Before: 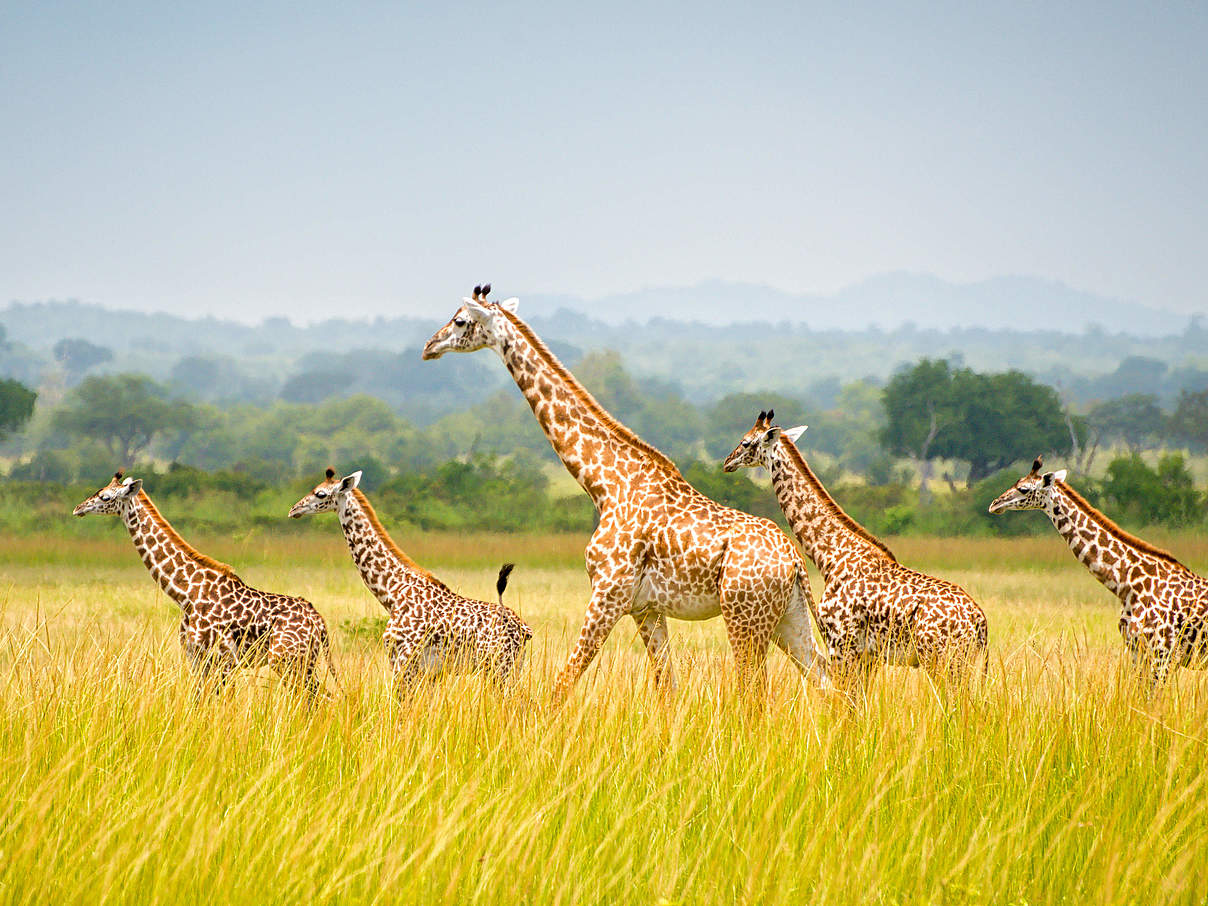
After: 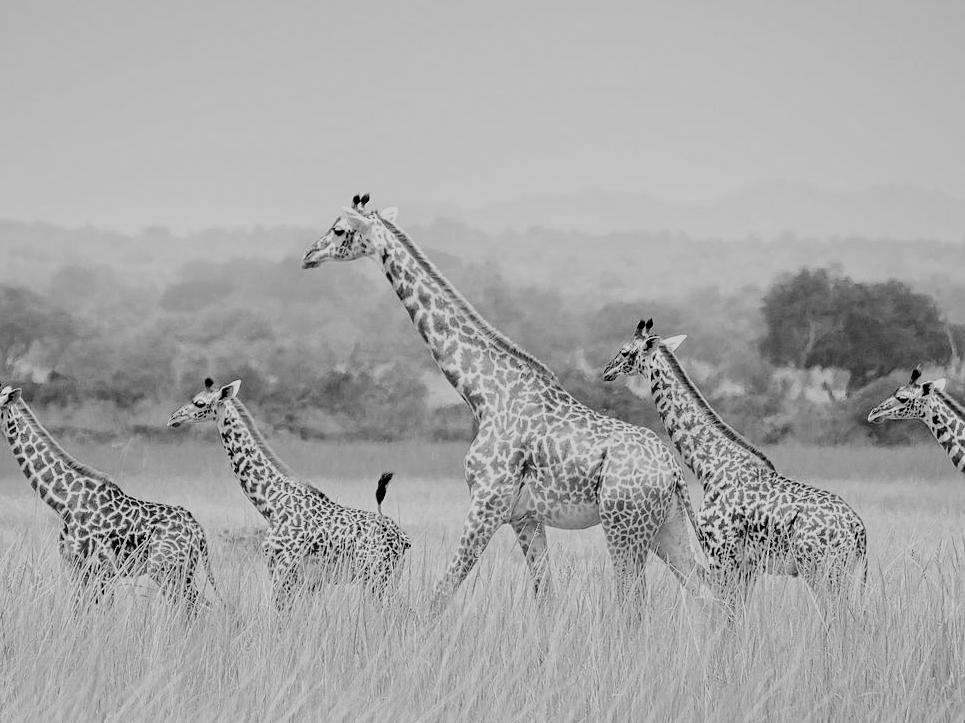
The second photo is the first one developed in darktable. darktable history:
crop and rotate: left 10.071%, top 10.071%, right 10.02%, bottom 10.02%
monochrome: on, module defaults
filmic rgb: black relative exposure -7.15 EV, white relative exposure 5.36 EV, hardness 3.02, color science v6 (2022)
